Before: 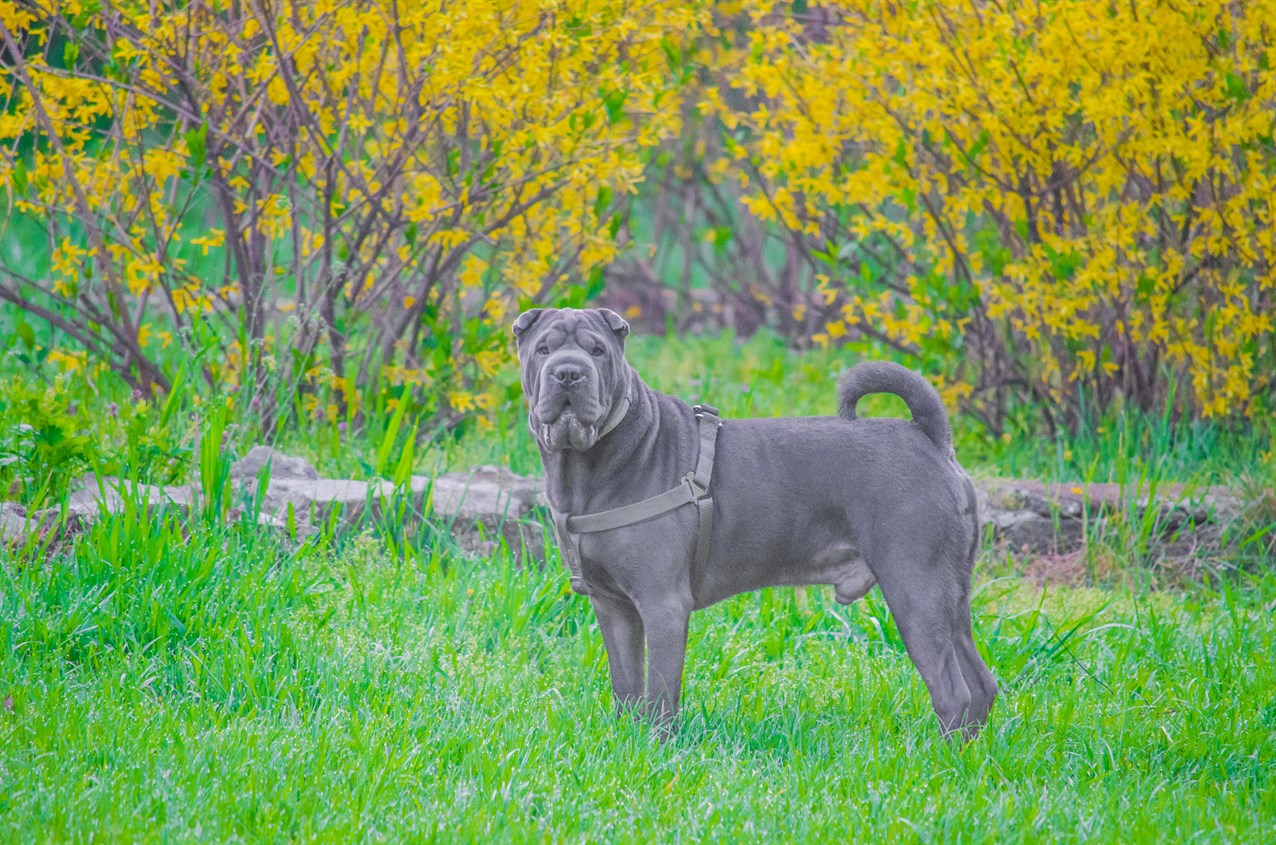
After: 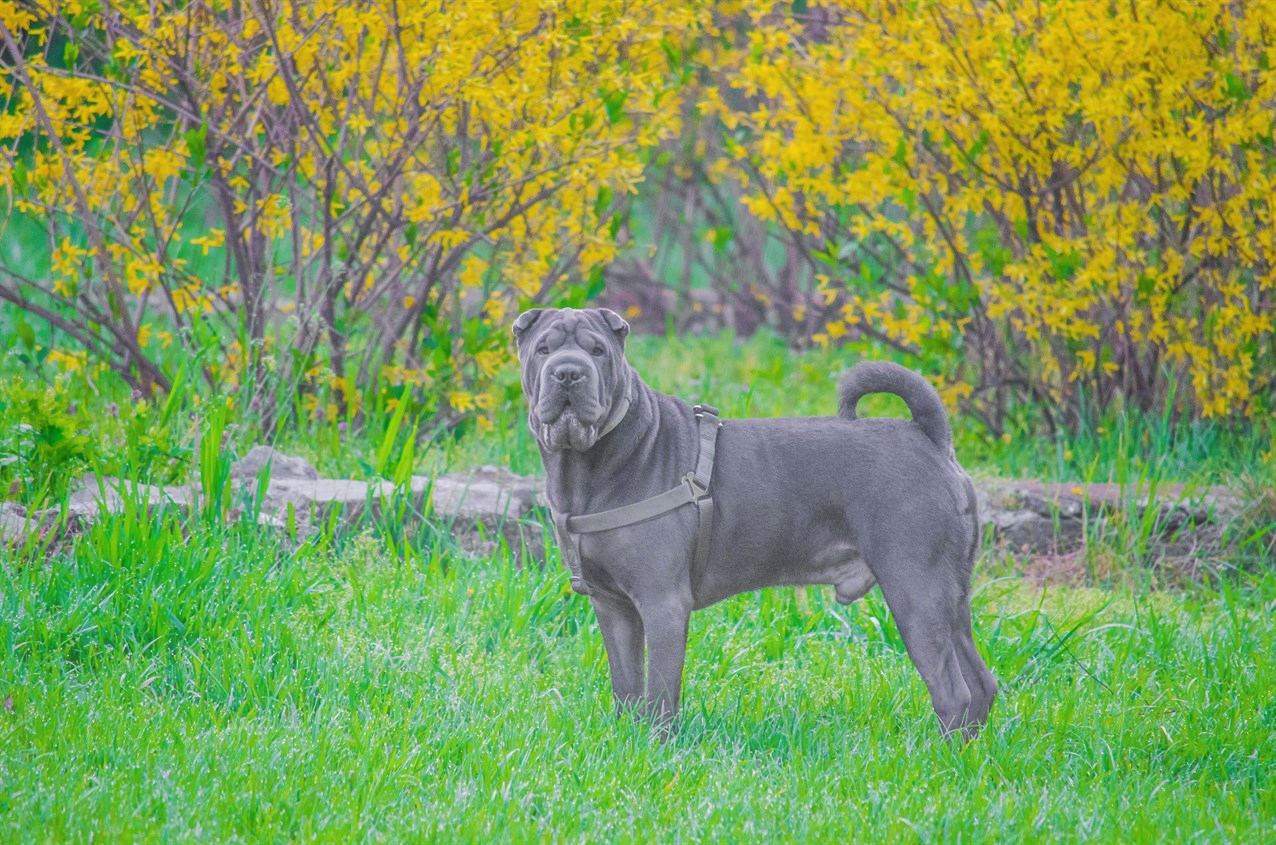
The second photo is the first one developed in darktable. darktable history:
haze removal: strength -0.05, compatibility mode true, adaptive false
